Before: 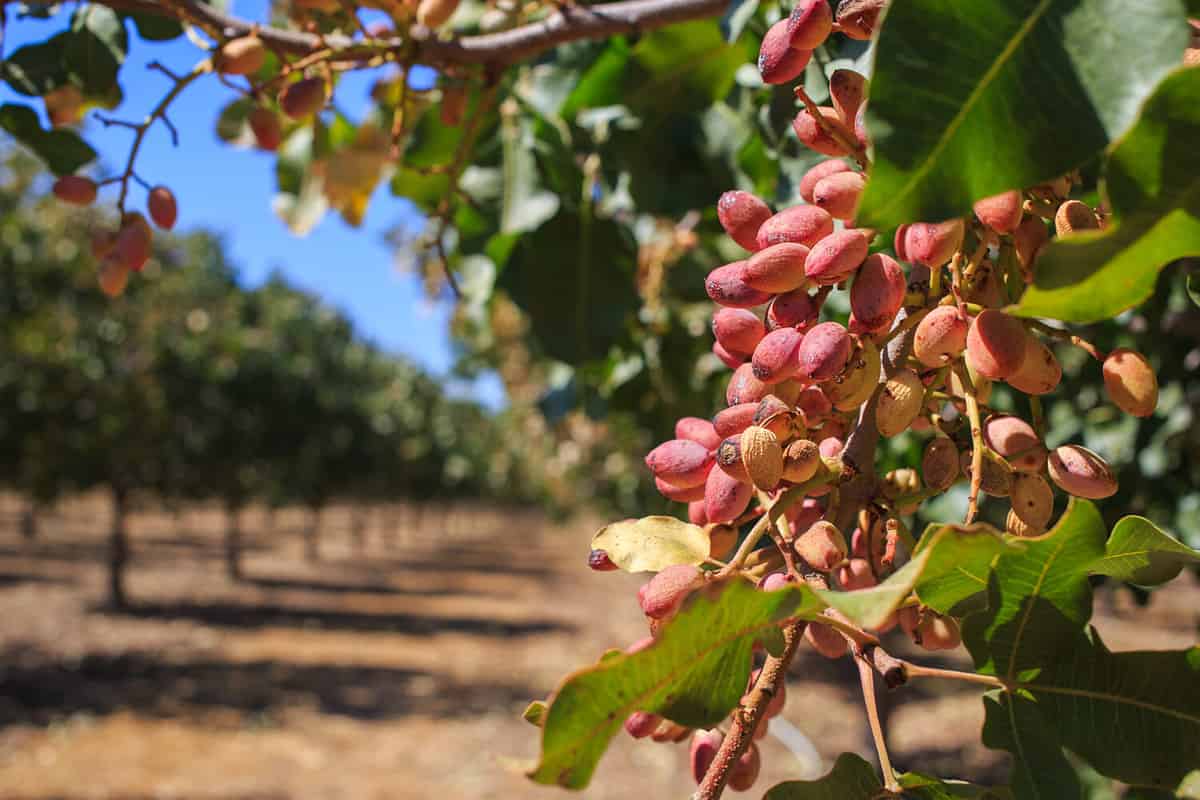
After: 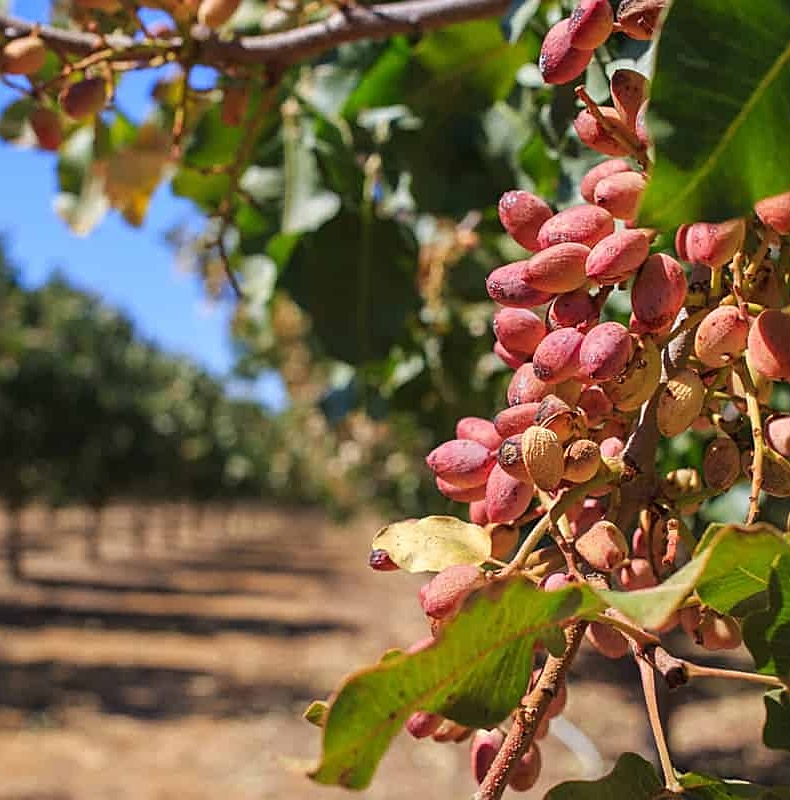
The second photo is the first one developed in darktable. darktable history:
sharpen: on, module defaults
crop and rotate: left 18.299%, right 15.838%
